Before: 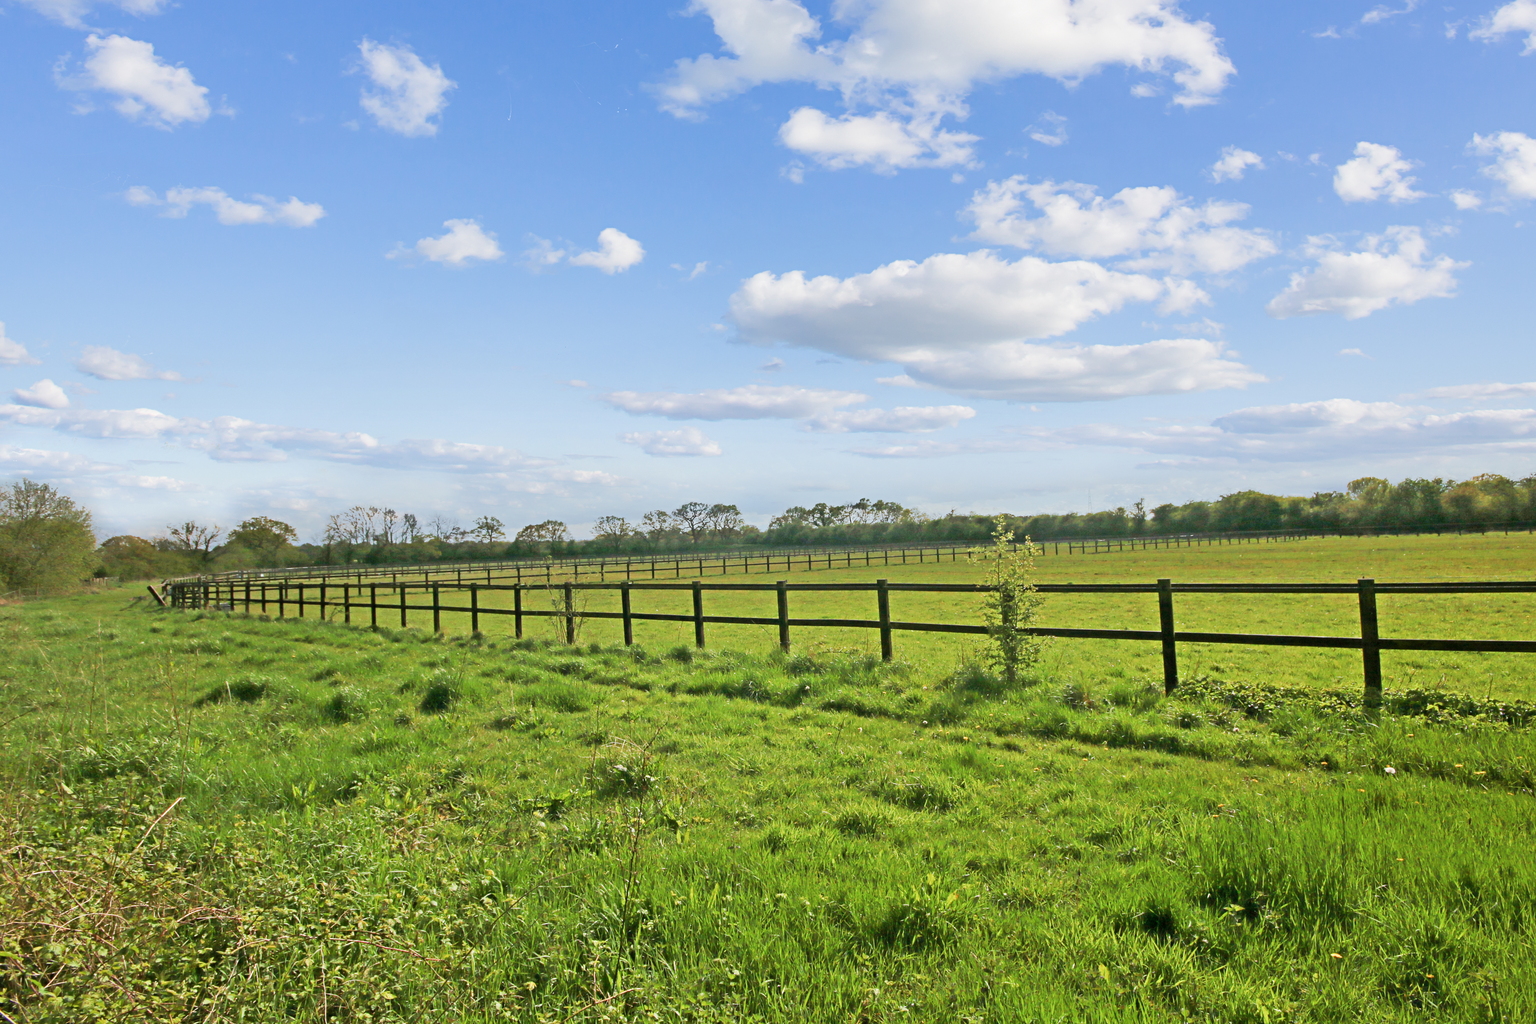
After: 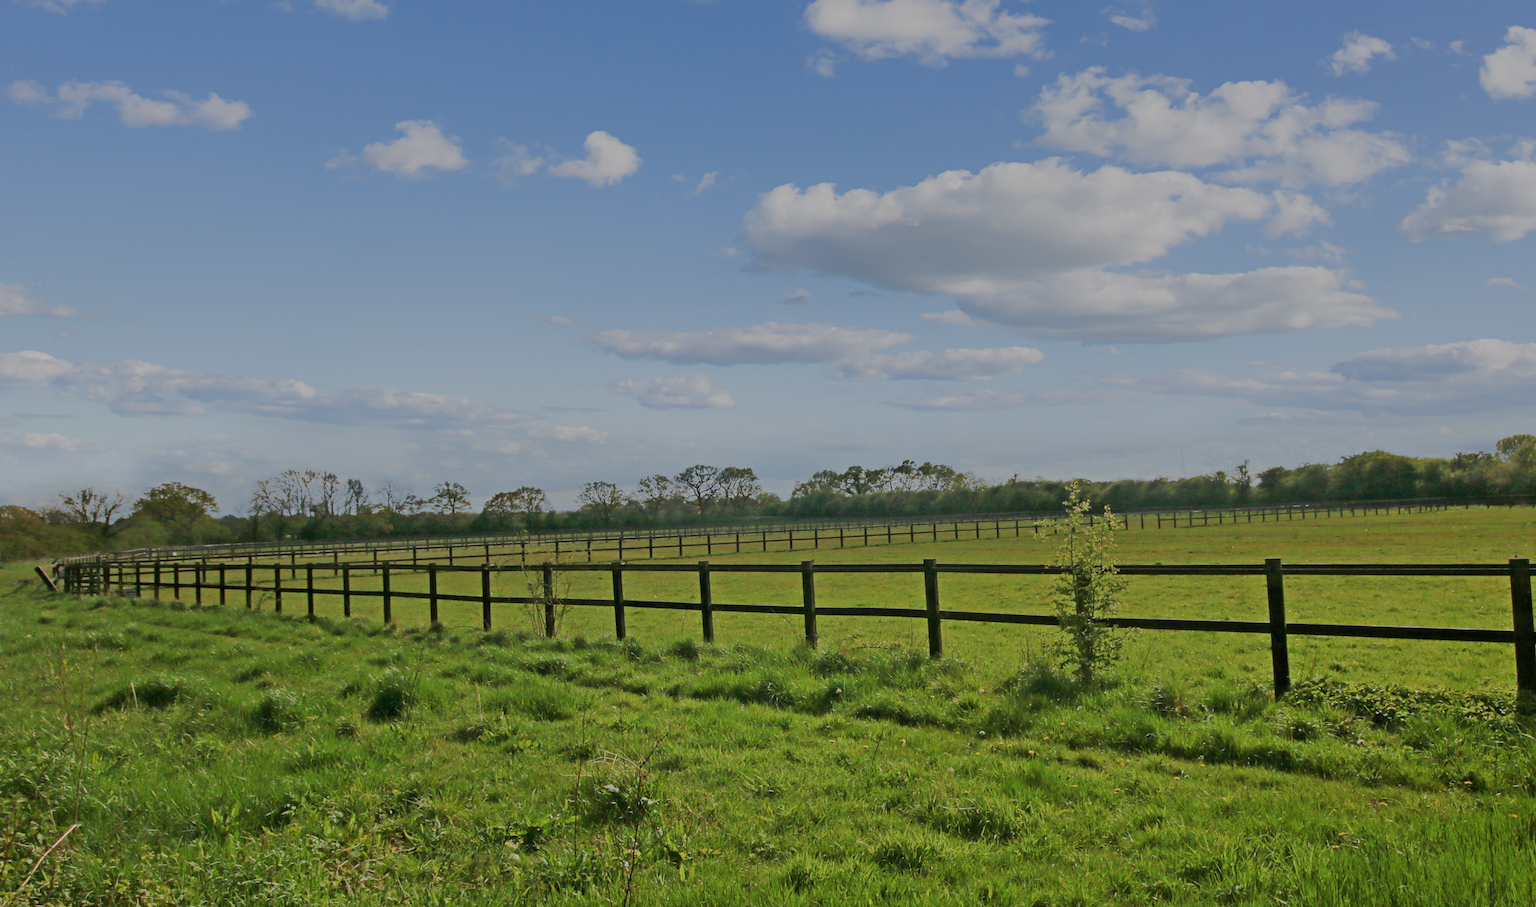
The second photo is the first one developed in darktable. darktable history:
tone equalizer: -8 EV -1.84 EV, -7 EV -1.14 EV, -6 EV -1.62 EV, smoothing diameter 24.93%, edges refinement/feathering 9.61, preserve details guided filter
crop: left 7.753%, top 11.785%, right 10.117%, bottom 15.451%
exposure: black level correction 0, exposure 0.701 EV, compensate exposure bias true, compensate highlight preservation false
